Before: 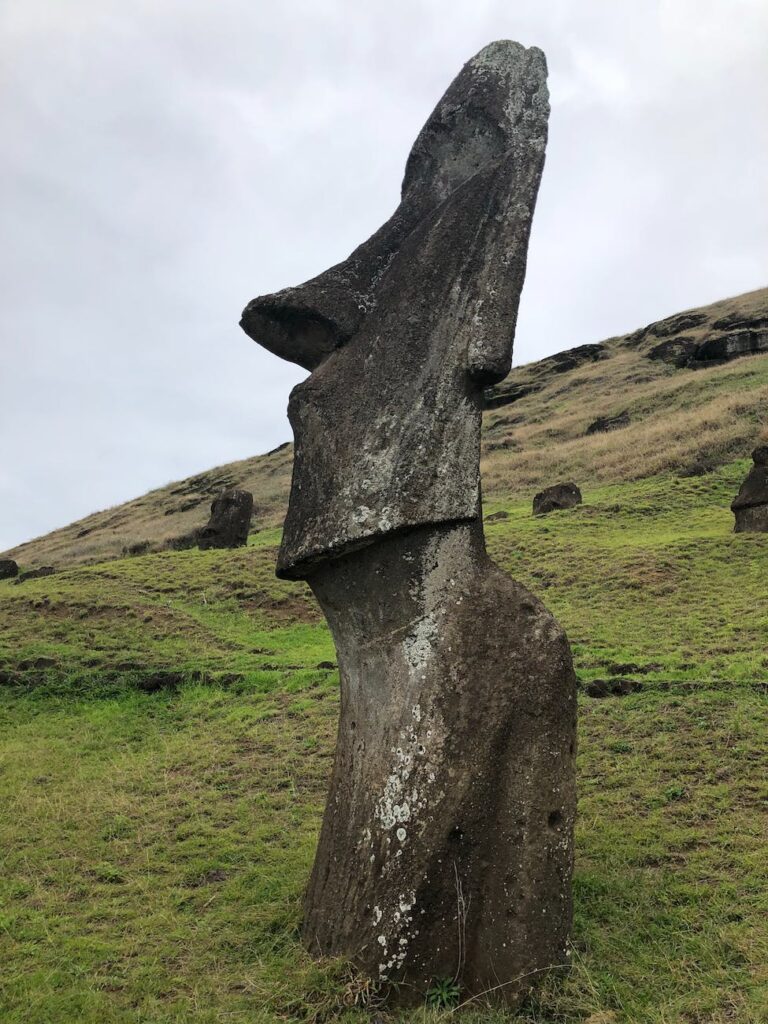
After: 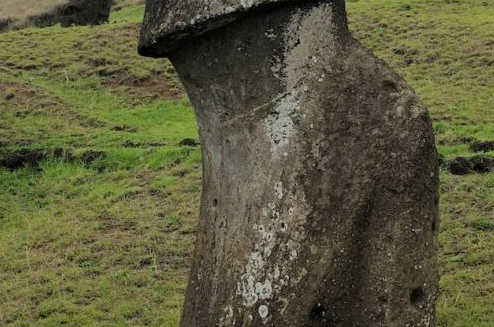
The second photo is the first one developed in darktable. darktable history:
crop: left 18.091%, top 51.13%, right 17.525%, bottom 16.85%
filmic rgb: black relative exposure -13 EV, threshold 3 EV, target white luminance 85%, hardness 6.3, latitude 42.11%, contrast 0.858, shadows ↔ highlights balance 8.63%, color science v4 (2020), enable highlight reconstruction true
